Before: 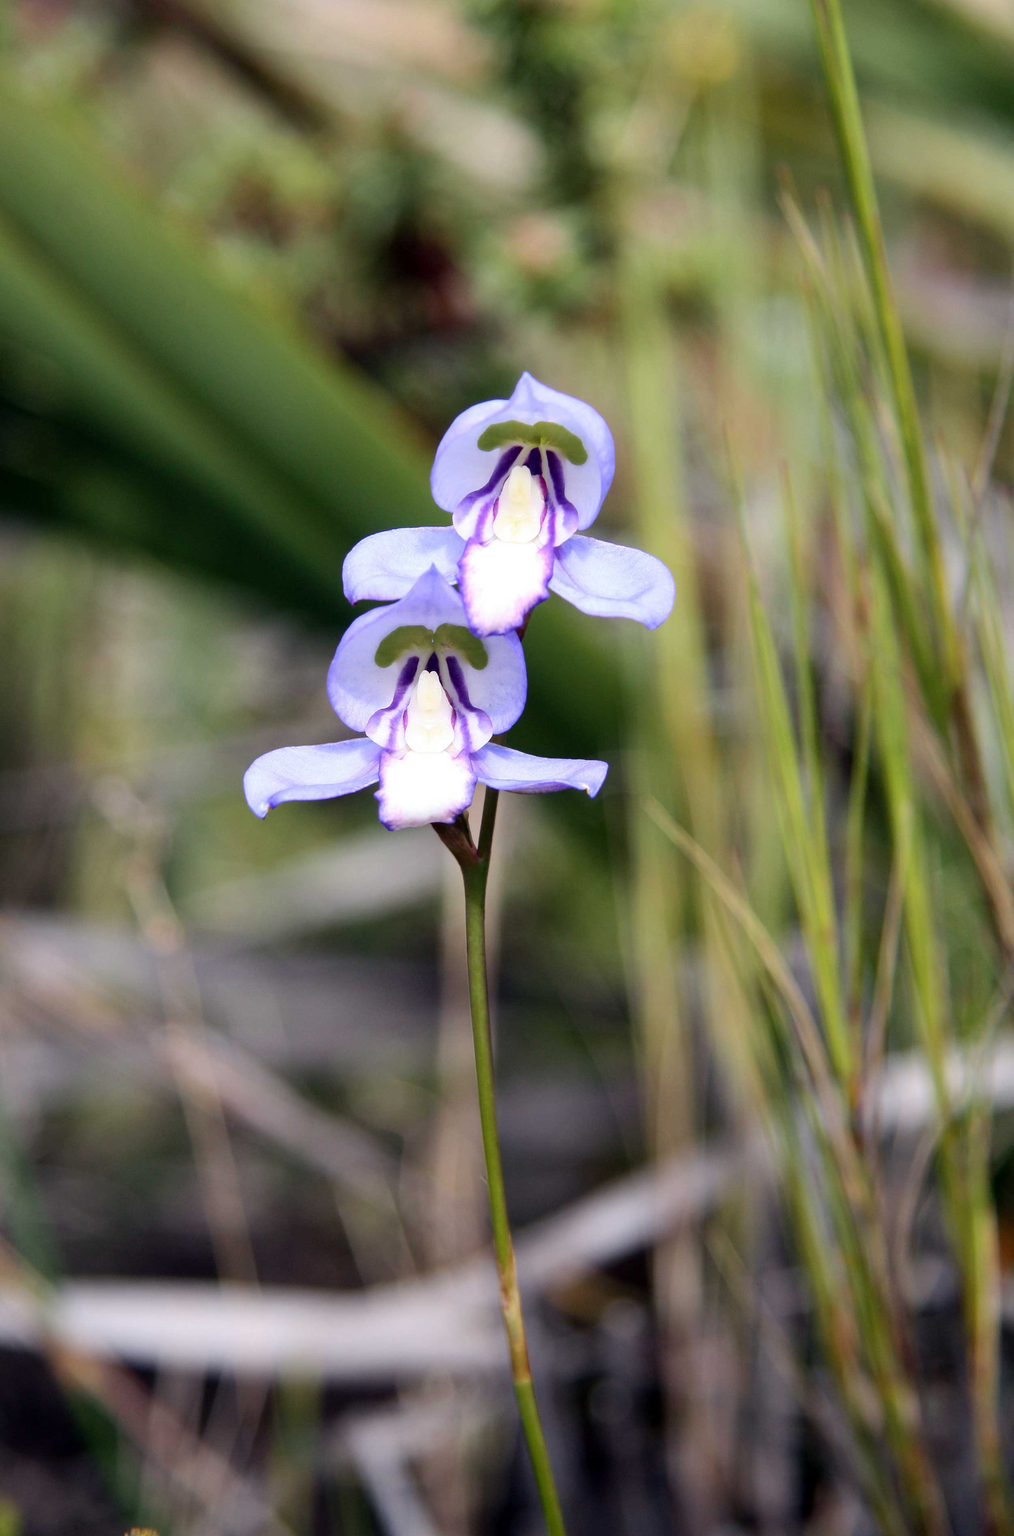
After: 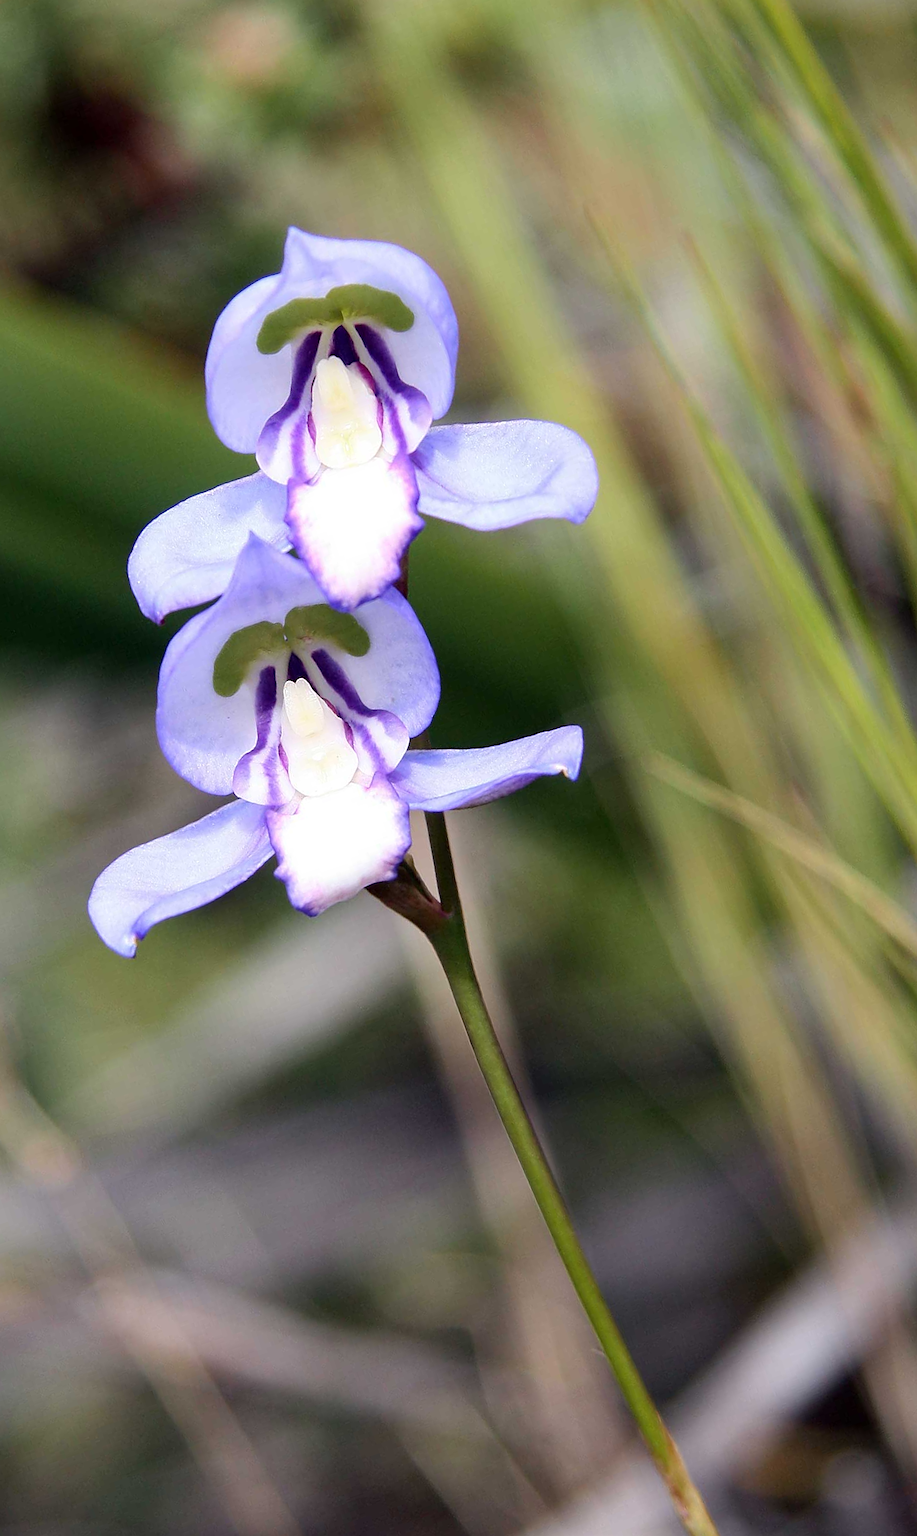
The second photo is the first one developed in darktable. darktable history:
sharpen: on, module defaults
exposure: compensate exposure bias true, compensate highlight preservation false
crop and rotate: angle 18.25°, left 6.756%, right 3.761%, bottom 1.156%
